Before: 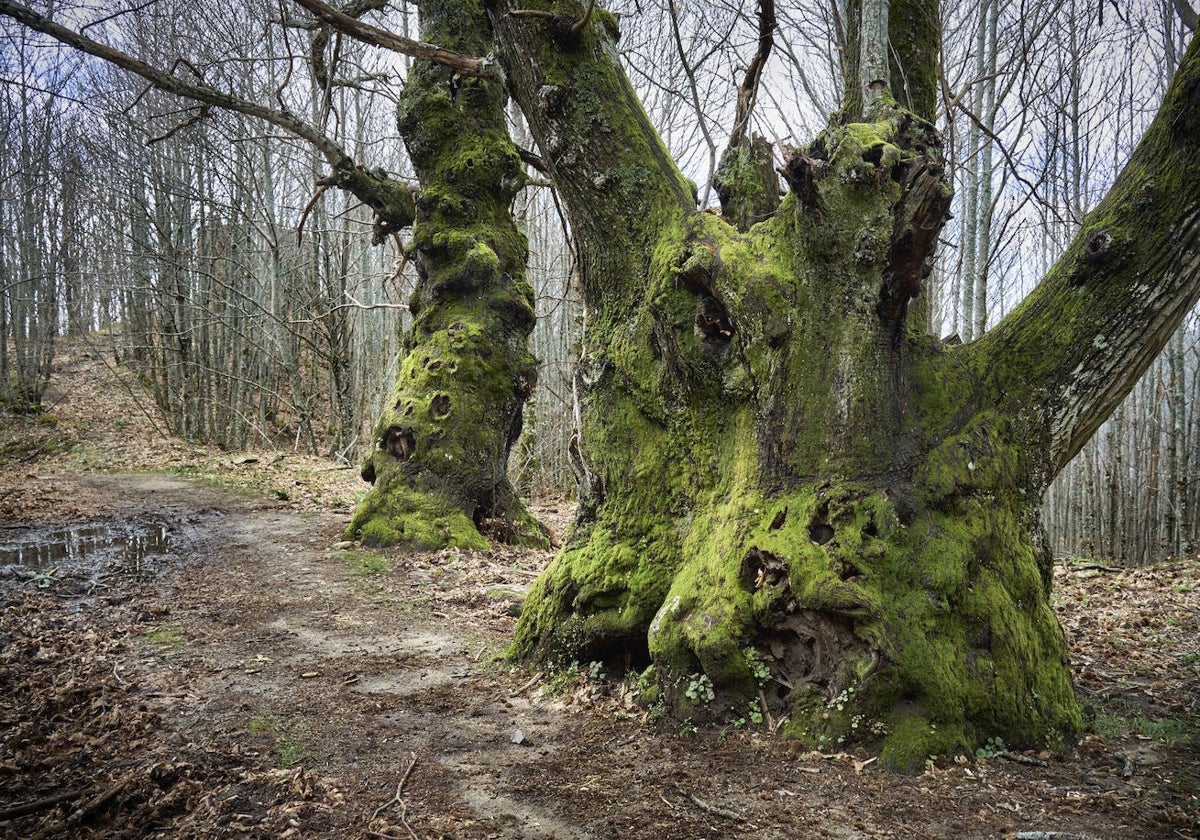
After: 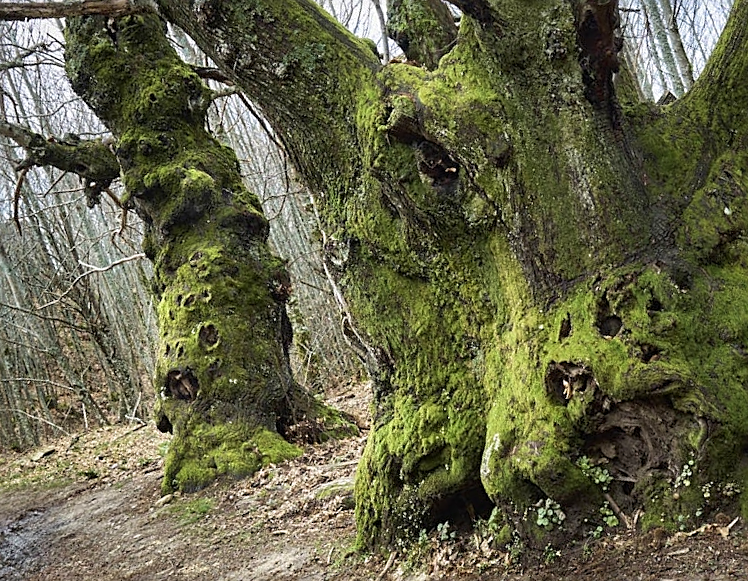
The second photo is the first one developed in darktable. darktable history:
velvia: strength 14.47%
sharpen: on, module defaults
crop and rotate: angle 20°, left 6.829%, right 4.044%, bottom 1.163%
